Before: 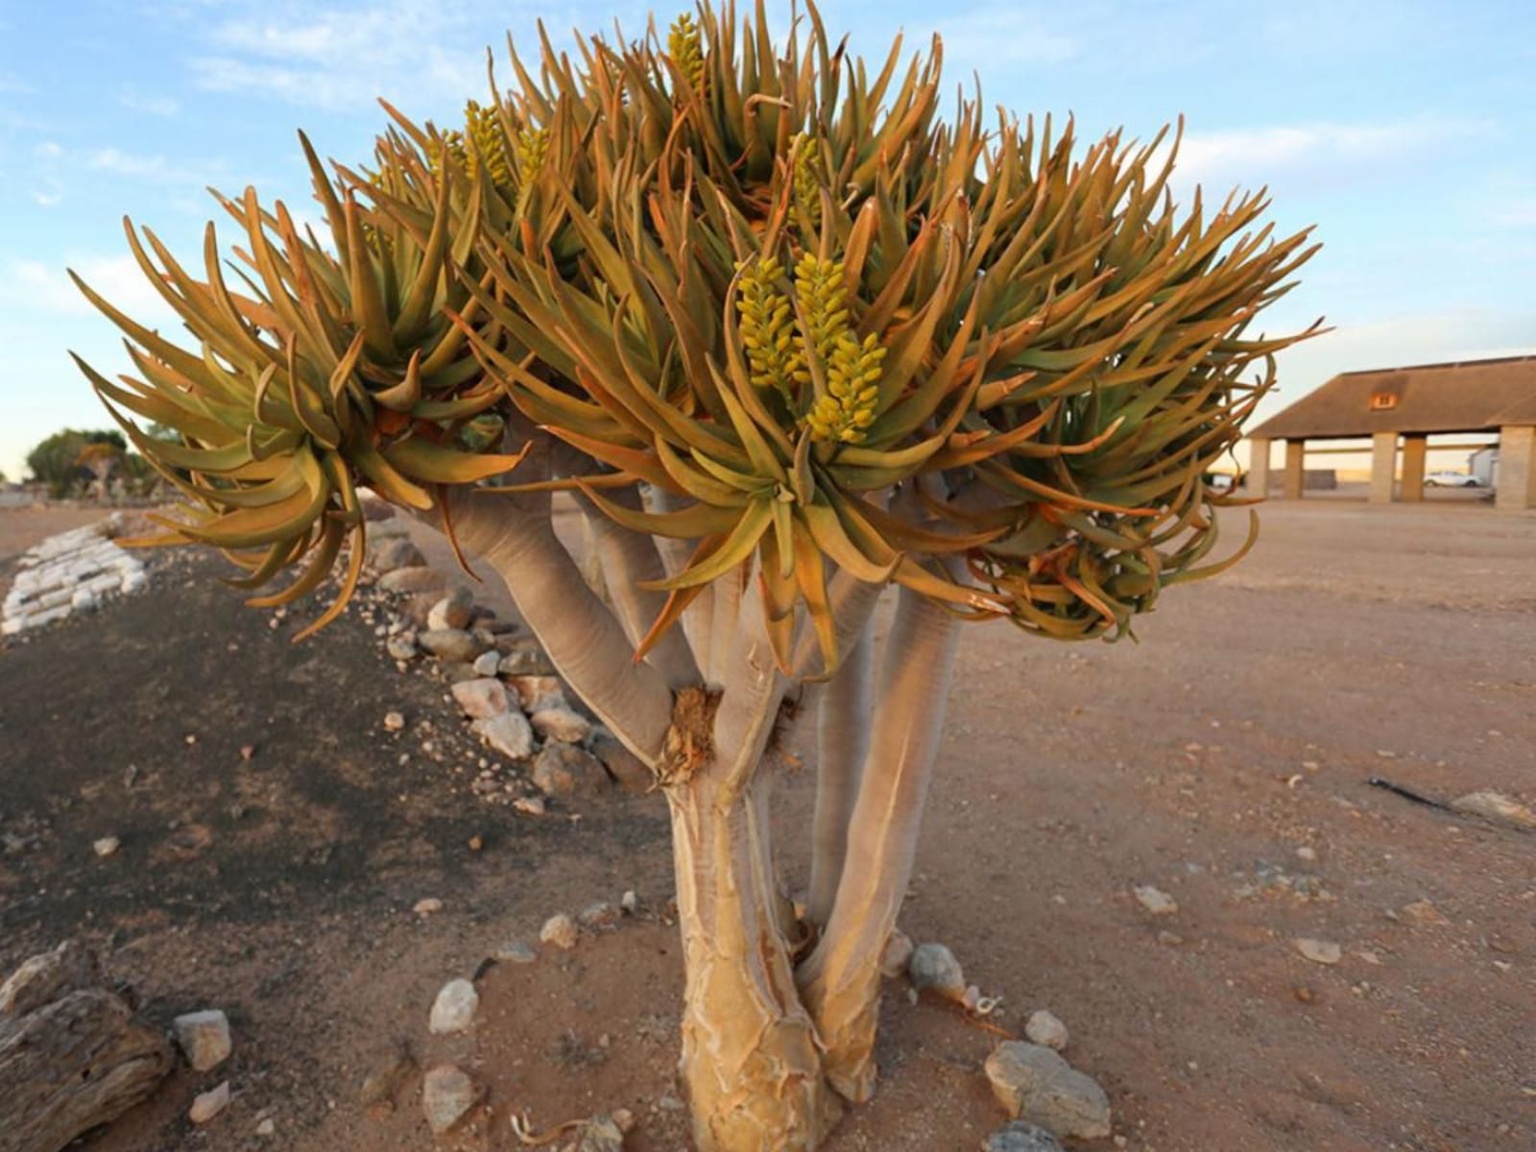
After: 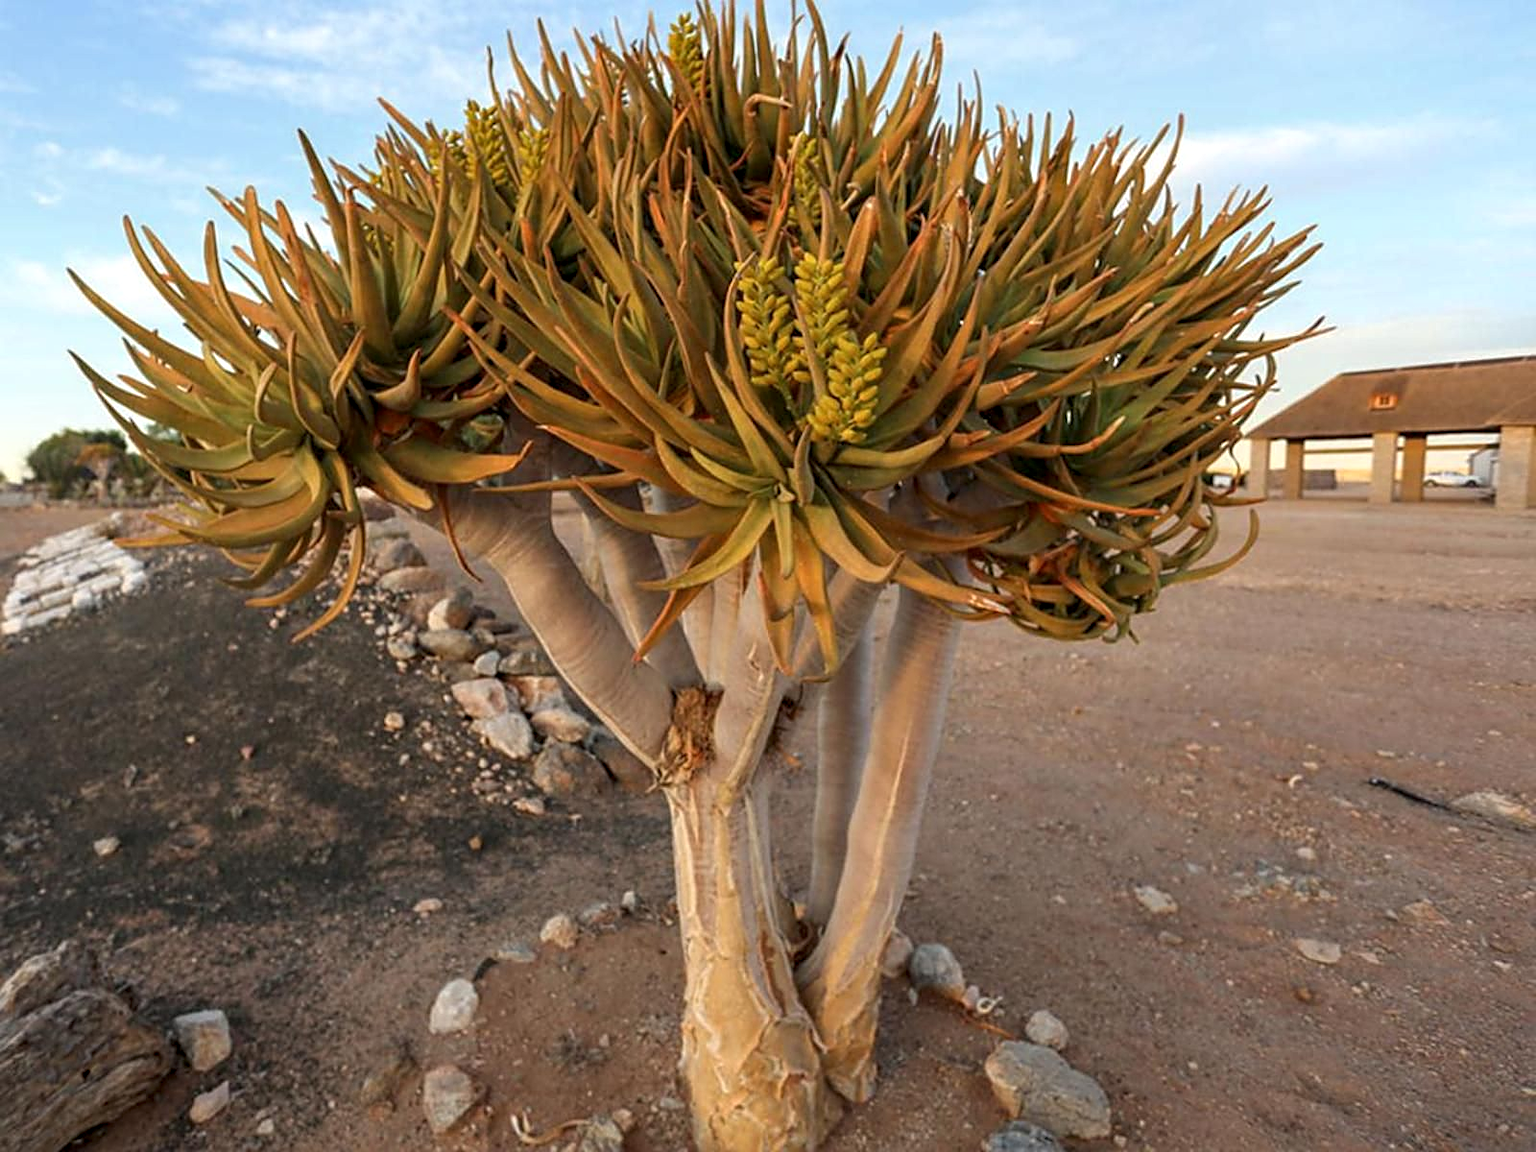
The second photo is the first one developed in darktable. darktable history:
local contrast: detail 130%
white balance: red 1, blue 1
sharpen: on, module defaults
